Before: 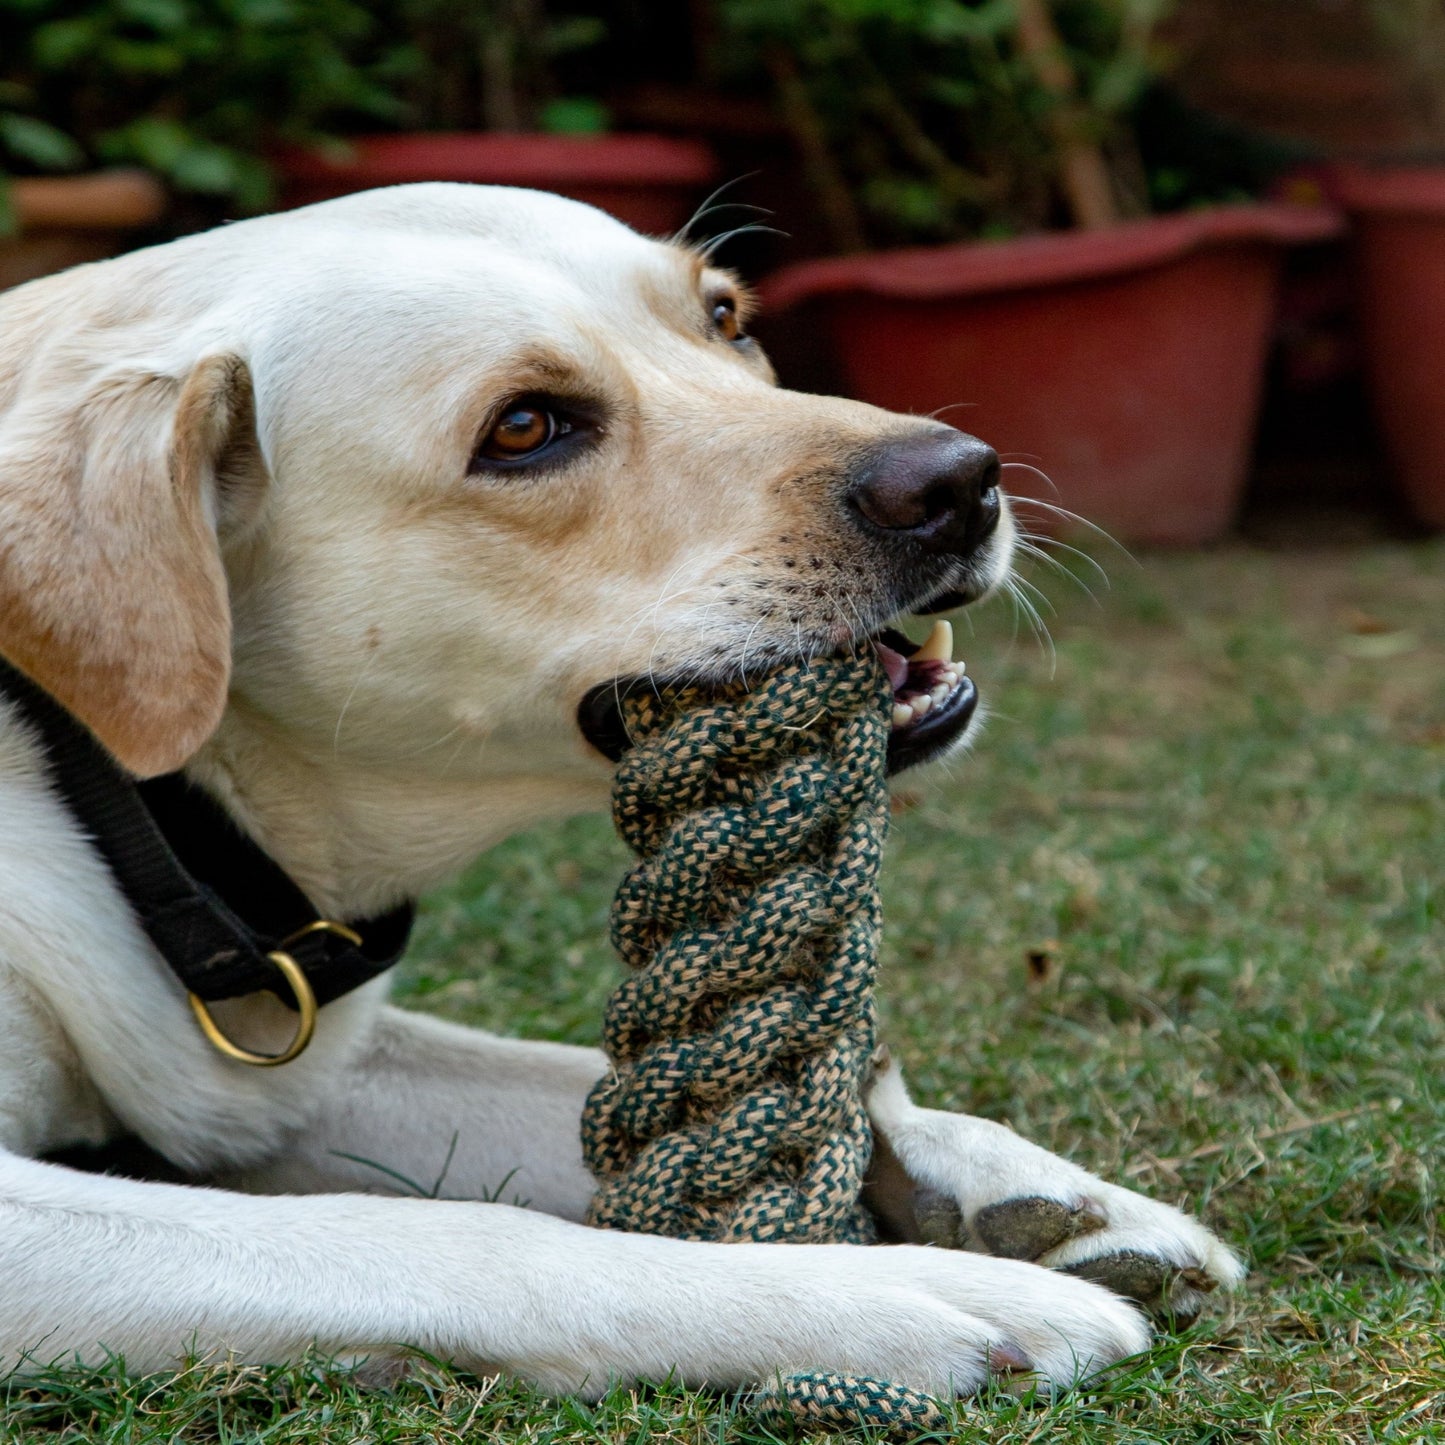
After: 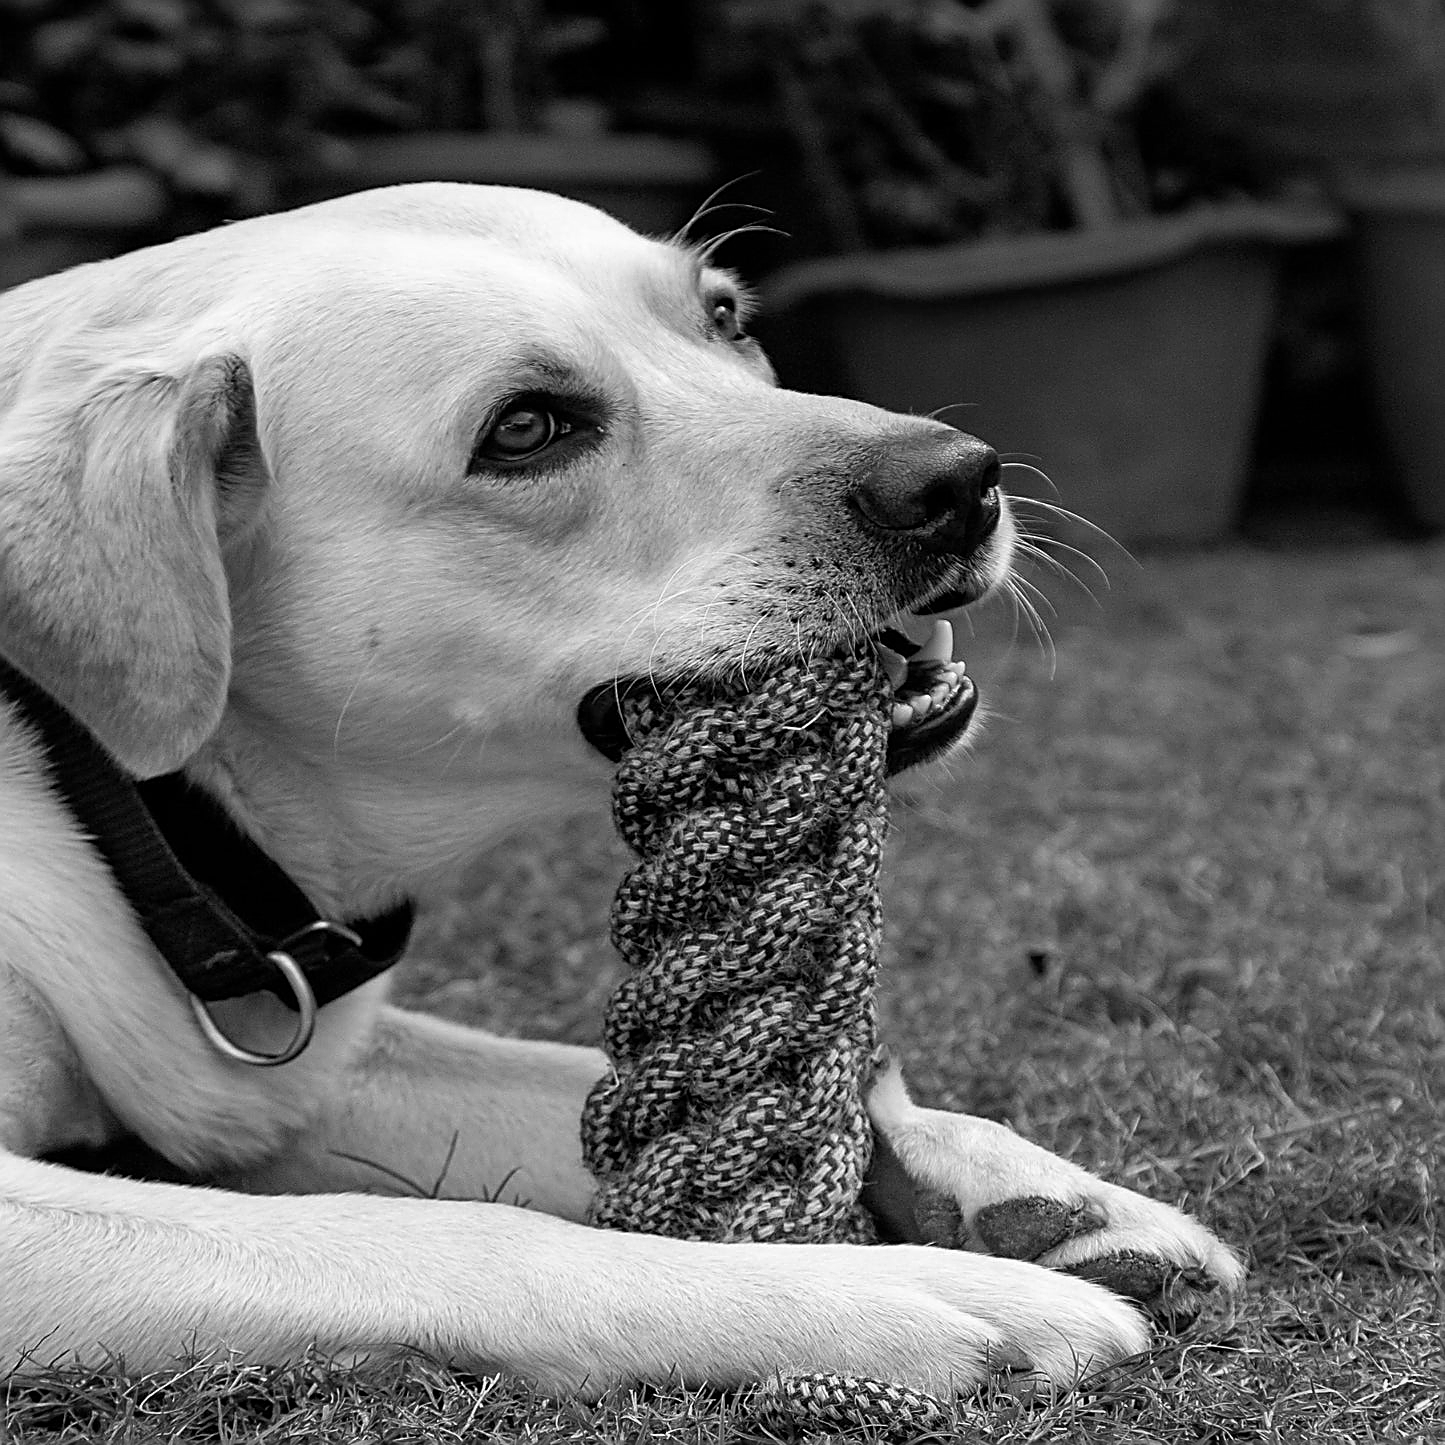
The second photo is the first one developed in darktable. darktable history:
monochrome: a 0, b 0, size 0.5, highlights 0.57
sharpen: radius 1.685, amount 1.294
velvia: on, module defaults
